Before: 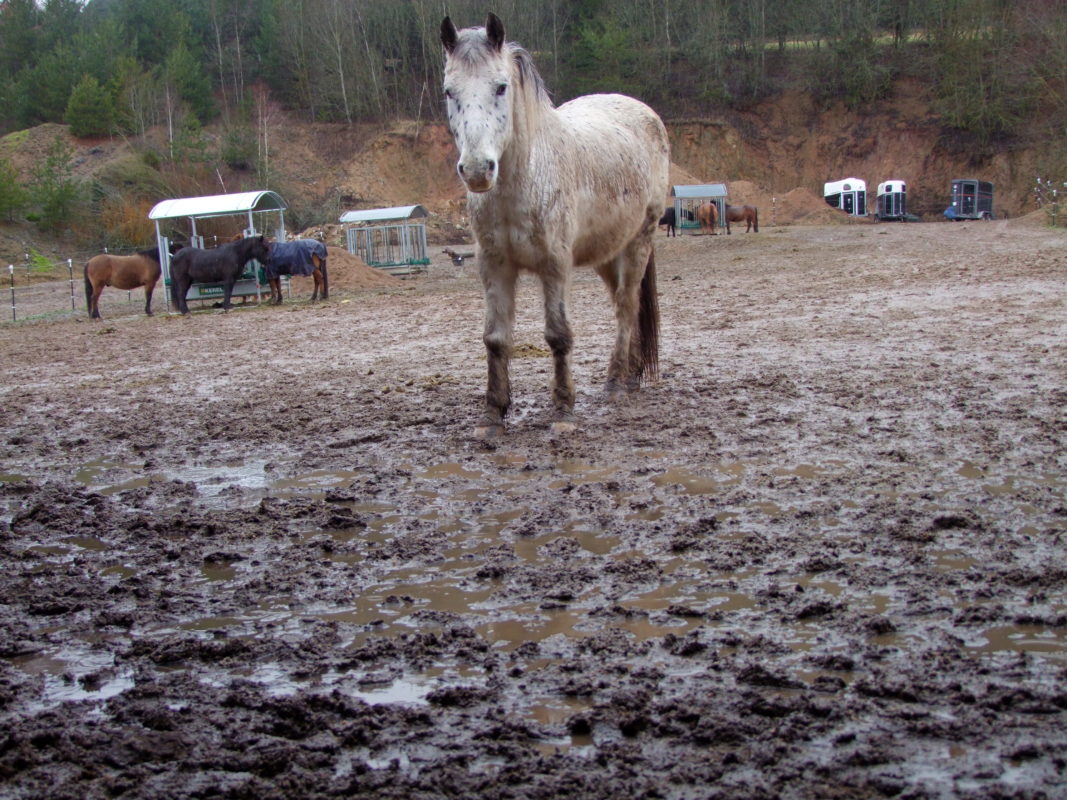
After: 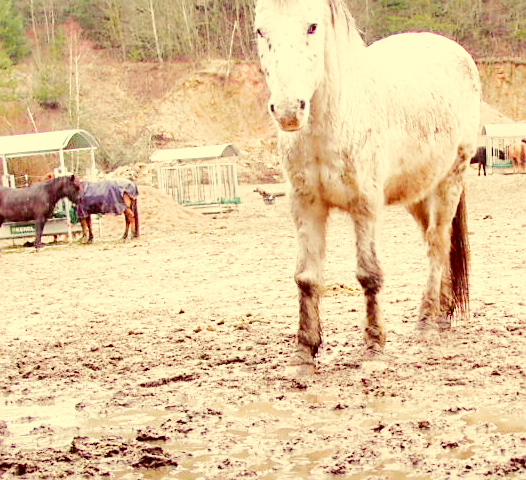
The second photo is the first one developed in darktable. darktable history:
crop: left 17.749%, top 7.705%, right 32.93%, bottom 32.273%
exposure: black level correction 0.001, exposure 2.654 EV, compensate exposure bias true, compensate highlight preservation false
shadows and highlights: shadows 36.91, highlights -27.96, soften with gaussian
filmic rgb: black relative exposure -7.65 EV, white relative exposure 4.56 EV, threshold 3.01 EV, hardness 3.61, preserve chrominance no, color science v5 (2021), enable highlight reconstruction true
sharpen: radius 1.896, amount 0.405, threshold 1.281
color correction: highlights a* 1.19, highlights b* 24.39, shadows a* 15.43, shadows b* 24.97
tone curve: curves: ch0 [(0, 0.01) (0.037, 0.032) (0.131, 0.108) (0.275, 0.256) (0.483, 0.512) (0.61, 0.665) (0.696, 0.742) (0.792, 0.819) (0.911, 0.925) (0.997, 0.995)]; ch1 [(0, 0) (0.308, 0.29) (0.425, 0.411) (0.492, 0.488) (0.505, 0.503) (0.527, 0.531) (0.568, 0.594) (0.683, 0.702) (0.746, 0.77) (1, 1)]; ch2 [(0, 0) (0.246, 0.233) (0.36, 0.352) (0.415, 0.415) (0.485, 0.487) (0.502, 0.504) (0.525, 0.523) (0.539, 0.553) (0.587, 0.594) (0.636, 0.652) (0.711, 0.729) (0.845, 0.855) (0.998, 0.977)], color space Lab, independent channels, preserve colors none
